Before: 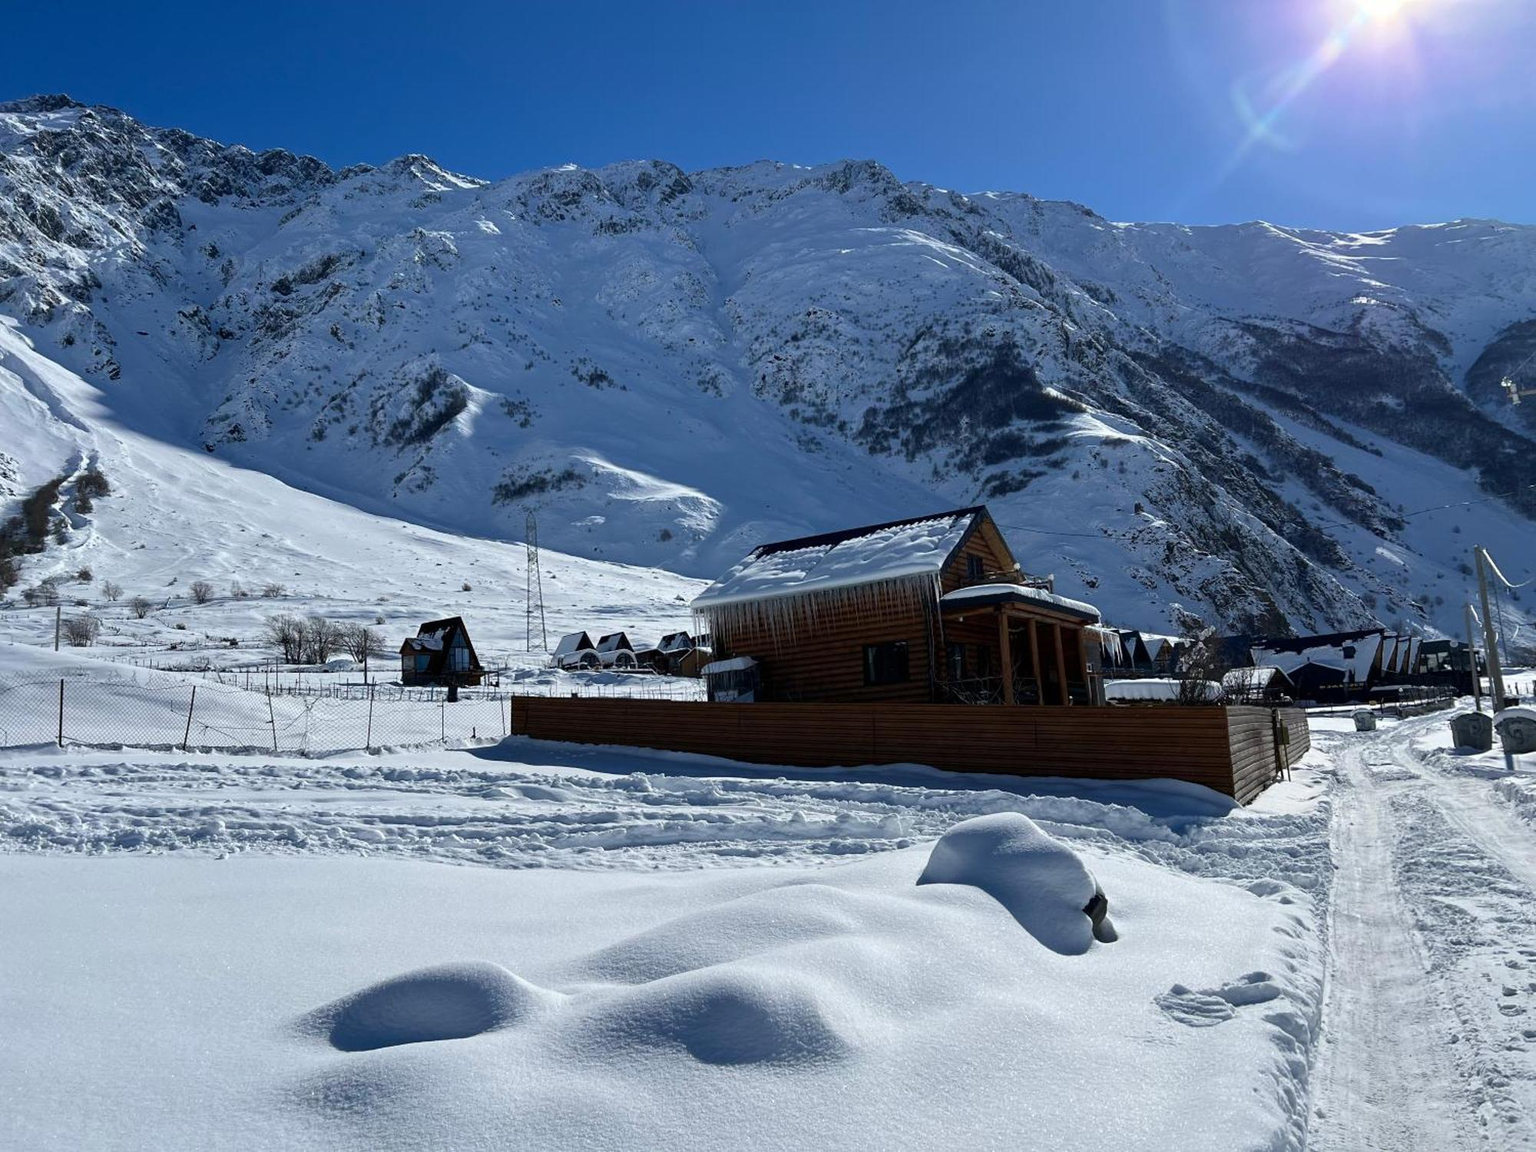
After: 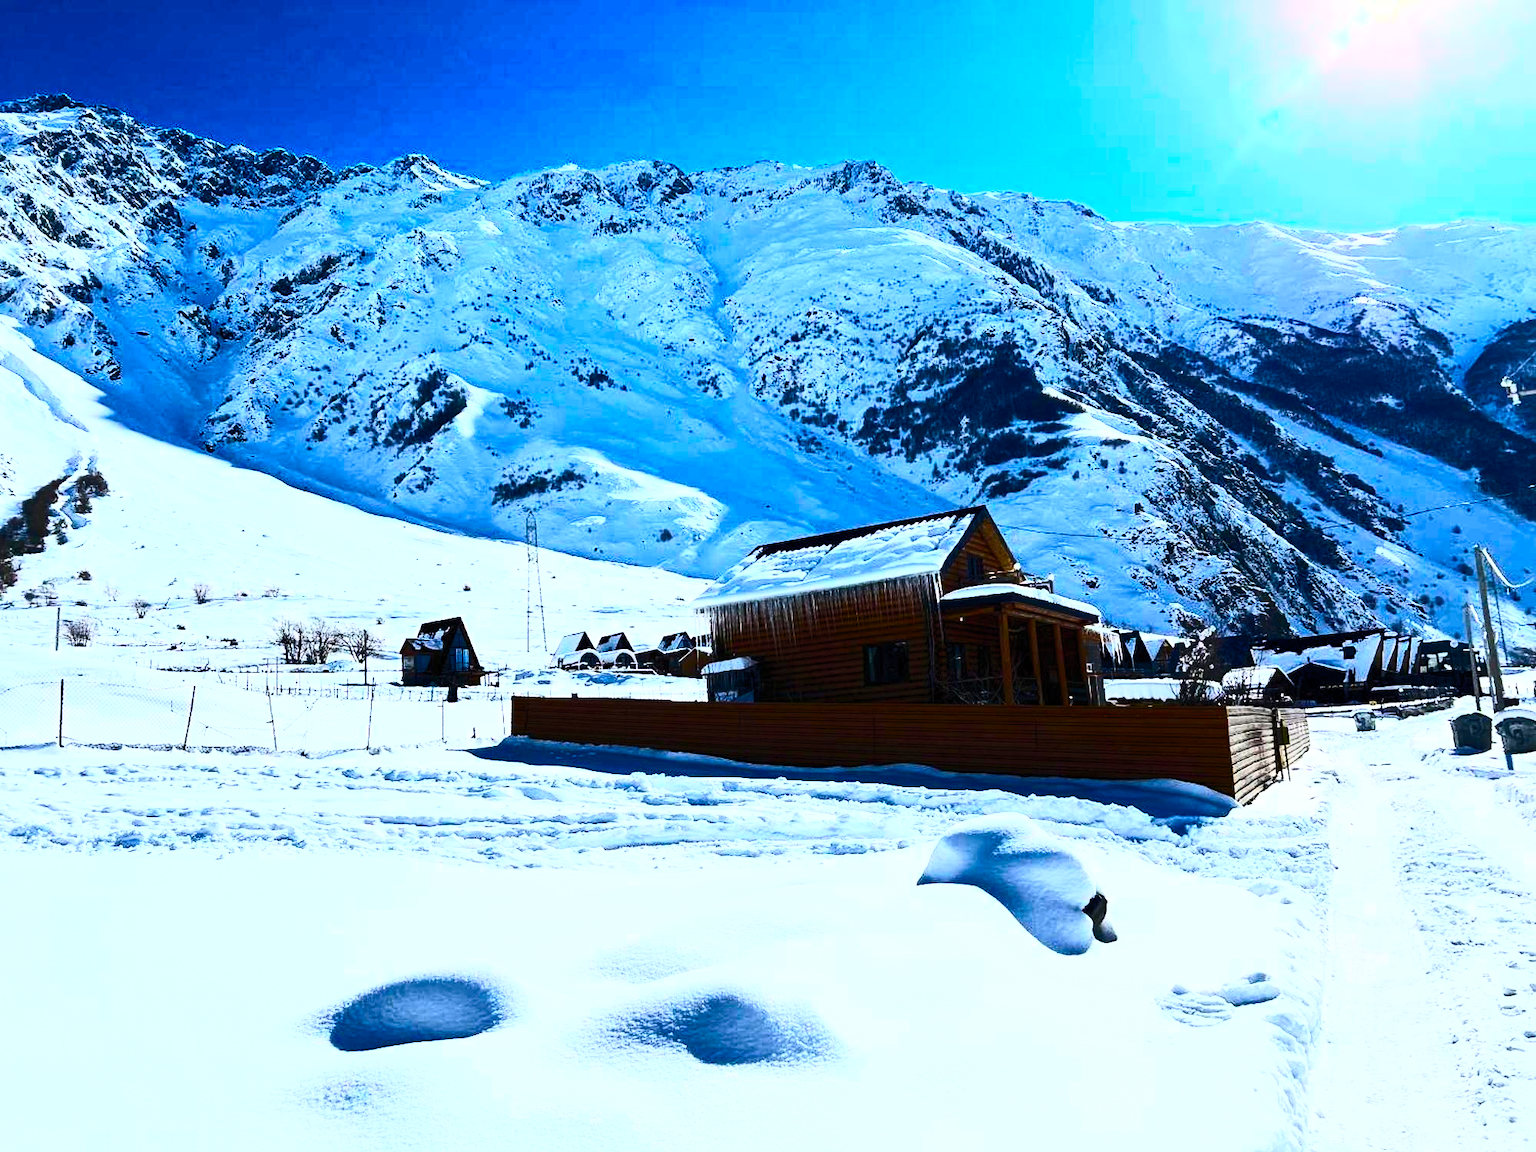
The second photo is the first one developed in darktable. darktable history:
color balance rgb: linear chroma grading › global chroma 14.87%, perceptual saturation grading › global saturation 36.308%, perceptual saturation grading › shadows 35.835%
base curve: curves: ch0 [(0, 0) (0.028, 0.03) (0.121, 0.232) (0.46, 0.748) (0.859, 0.968) (1, 1)]
contrast brightness saturation: contrast 0.602, brightness 0.352, saturation 0.146
